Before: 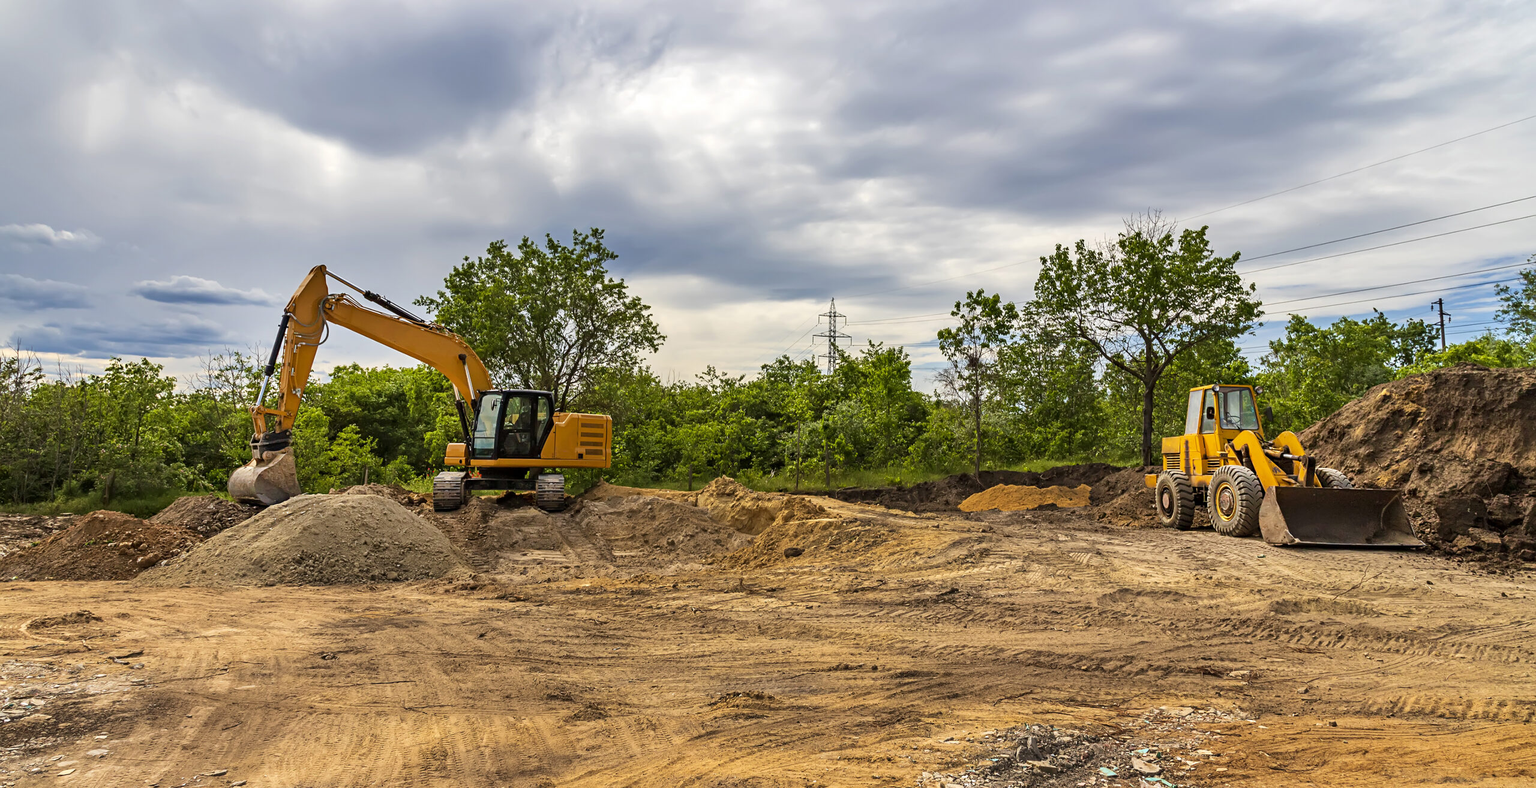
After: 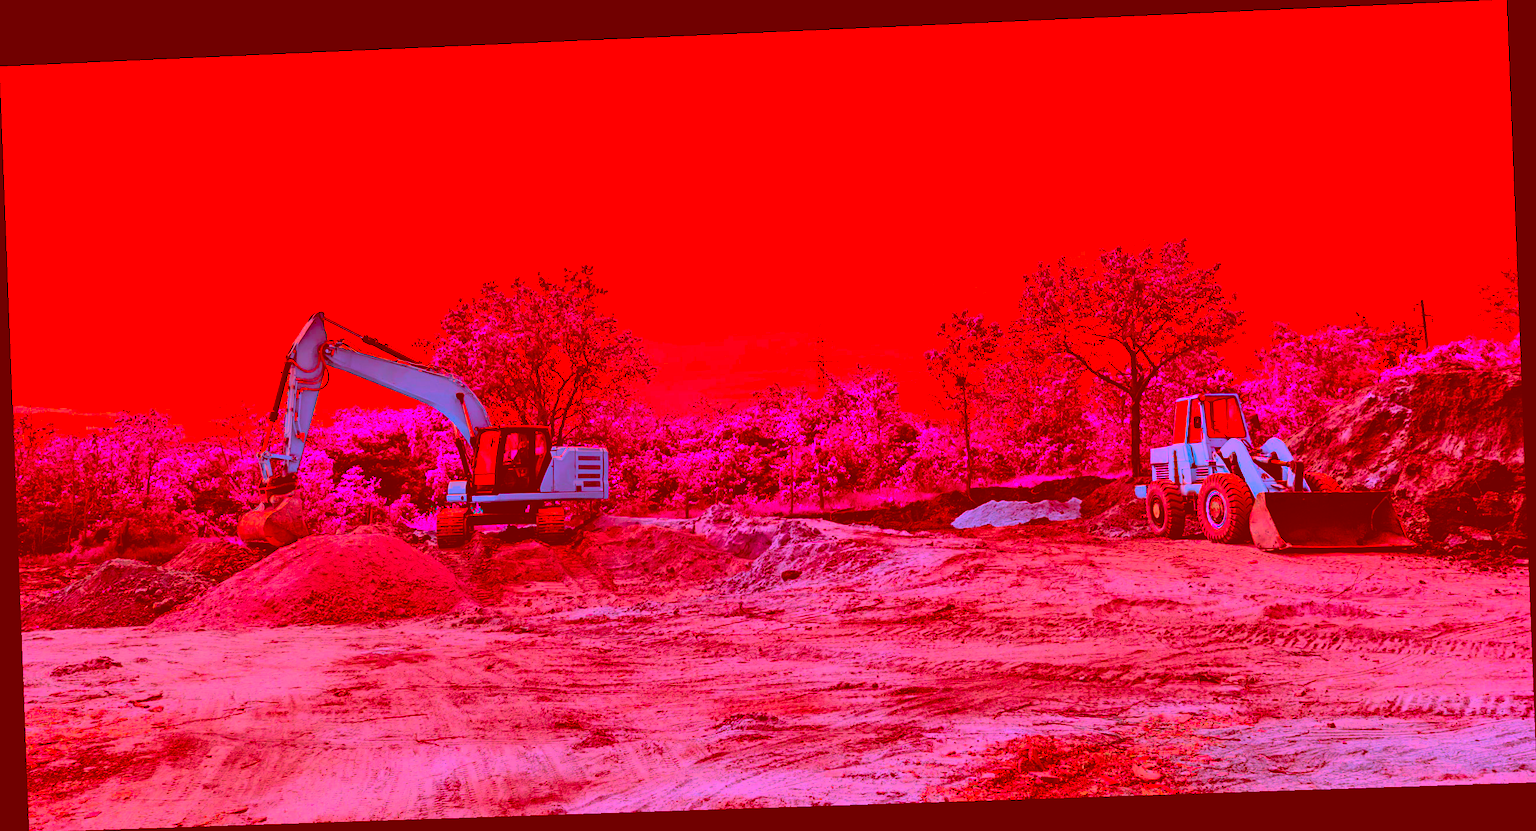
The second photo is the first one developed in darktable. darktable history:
filmic rgb: black relative exposure -7.15 EV, white relative exposure 5.36 EV, hardness 3.02, color science v6 (2022)
rotate and perspective: rotation -2.22°, lens shift (horizontal) -0.022, automatic cropping off
color correction: highlights a* -39.68, highlights b* -40, shadows a* -40, shadows b* -40, saturation -3
